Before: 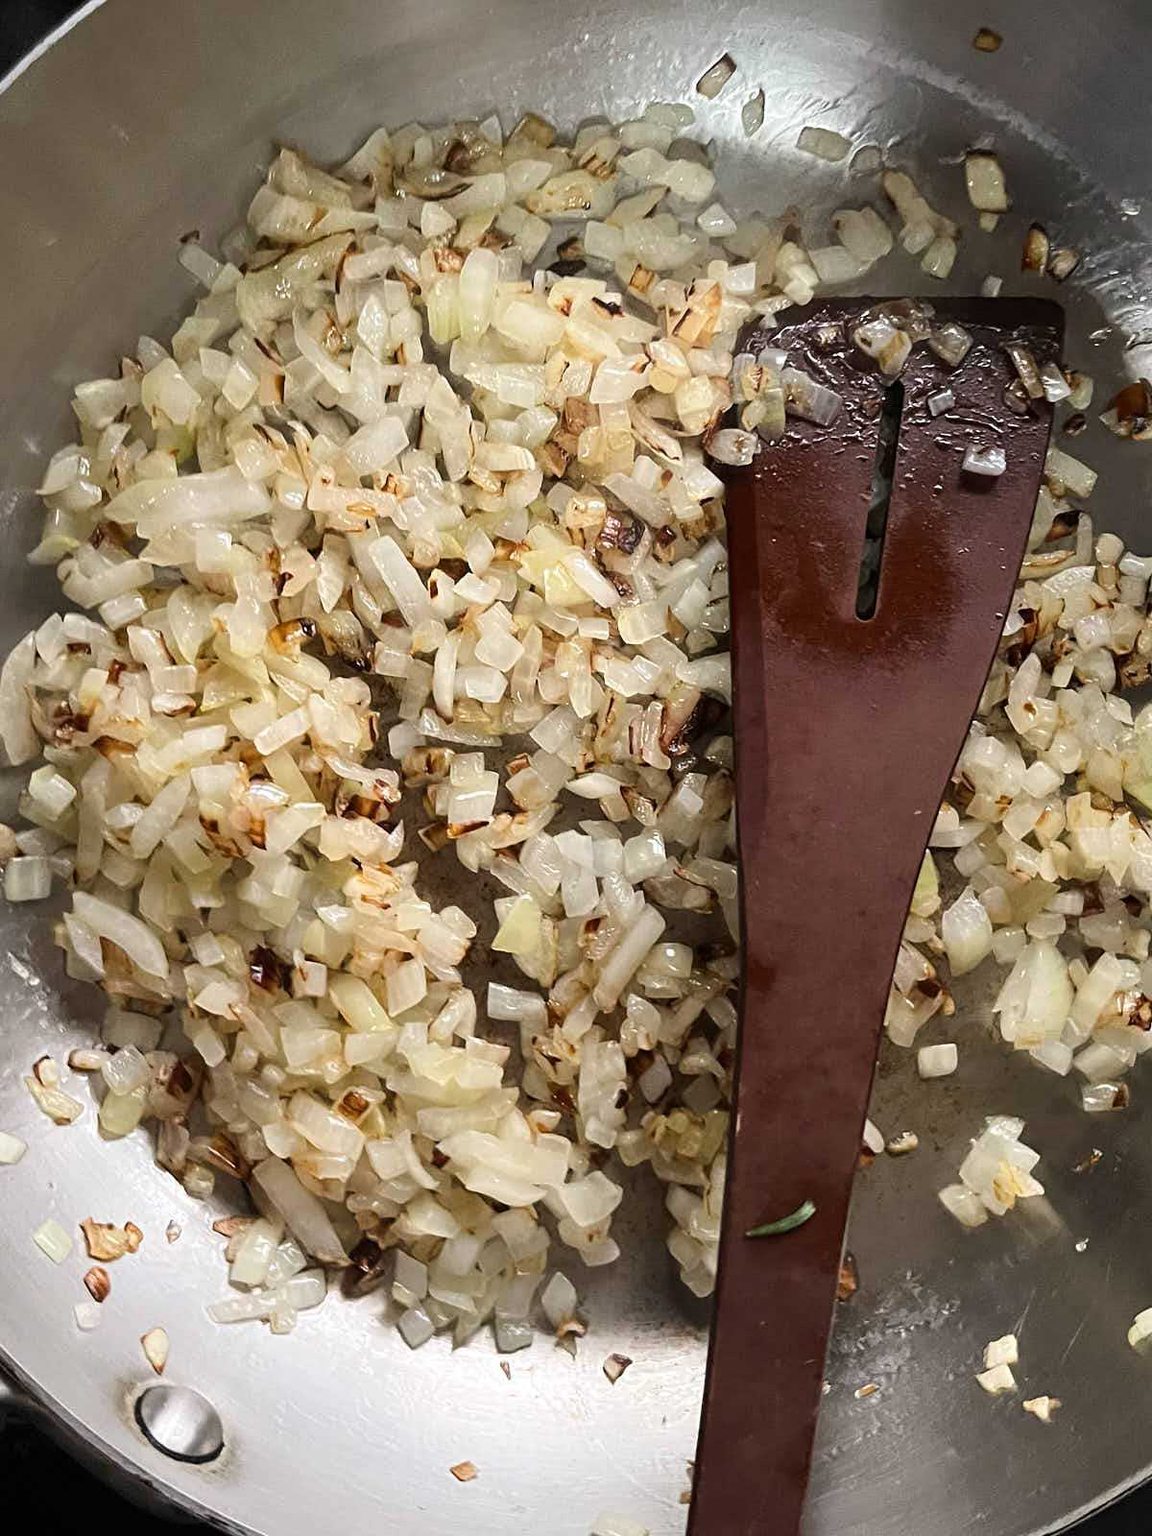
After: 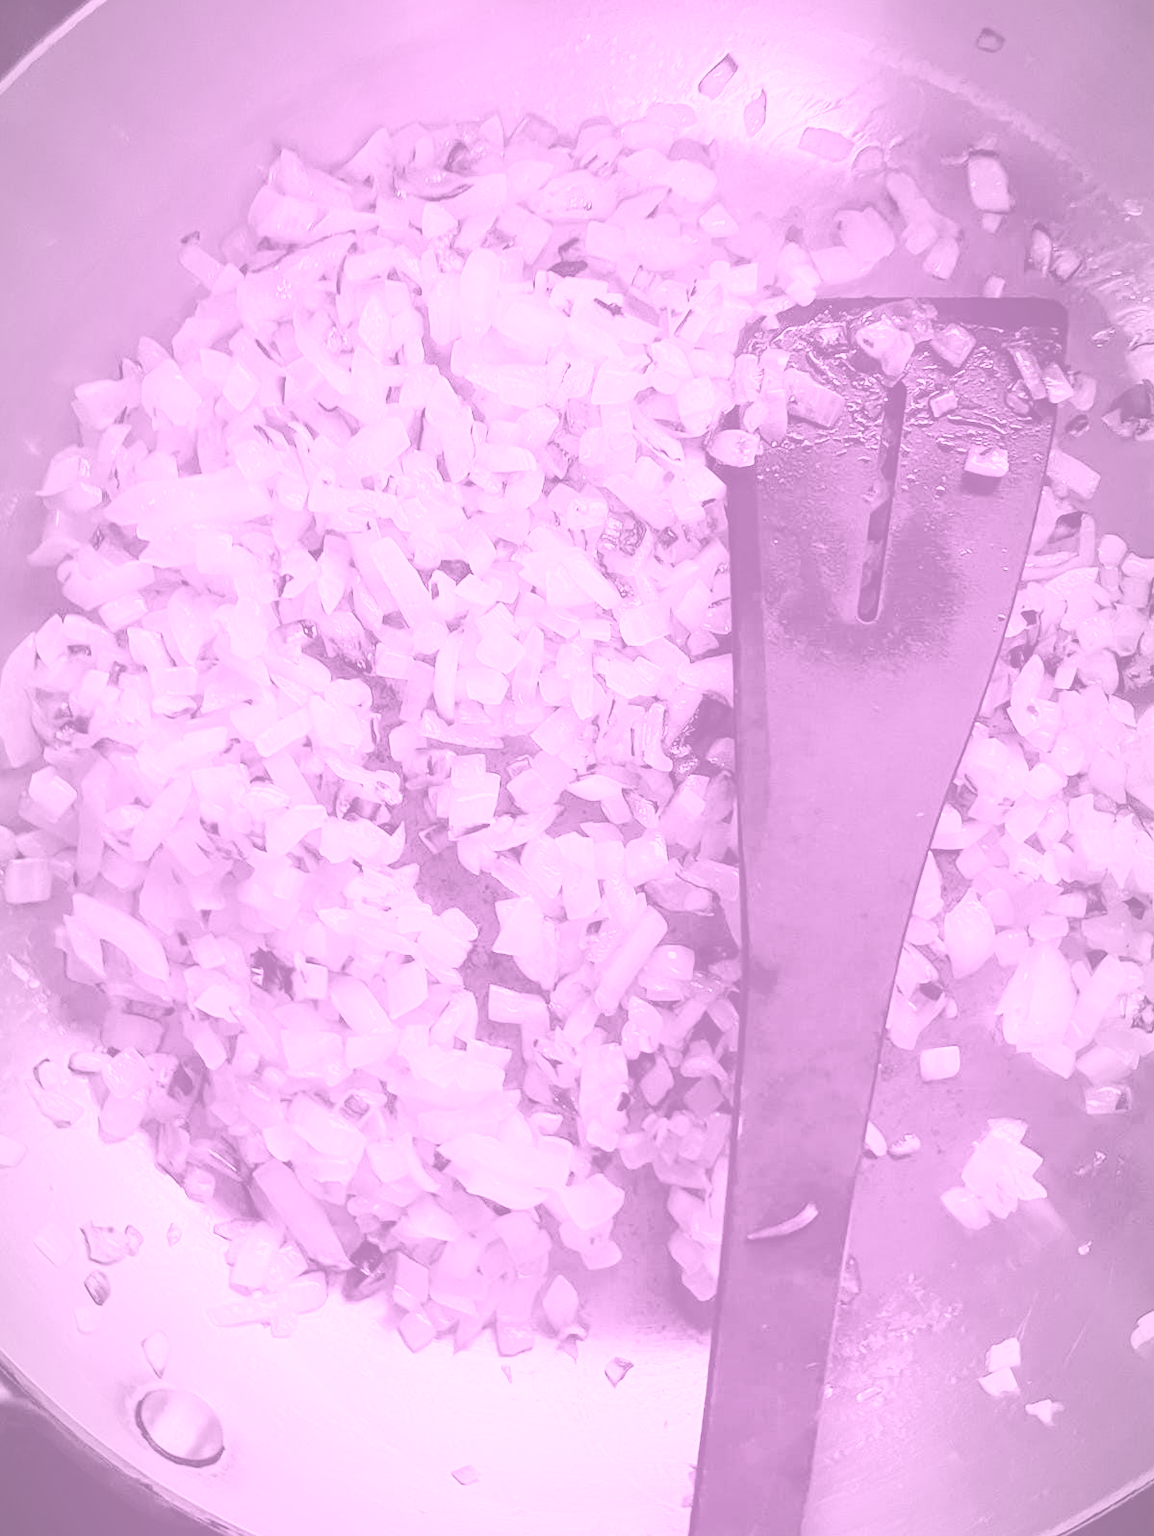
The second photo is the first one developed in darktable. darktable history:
crop: top 0.05%, bottom 0.098%
exposure: black level correction 0.025, exposure 0.182 EV, compensate highlight preservation false
vignetting: fall-off start 97%, fall-off radius 100%, width/height ratio 0.609, unbound false
colorize: hue 331.2°, saturation 75%, source mix 30.28%, lightness 70.52%, version 1
